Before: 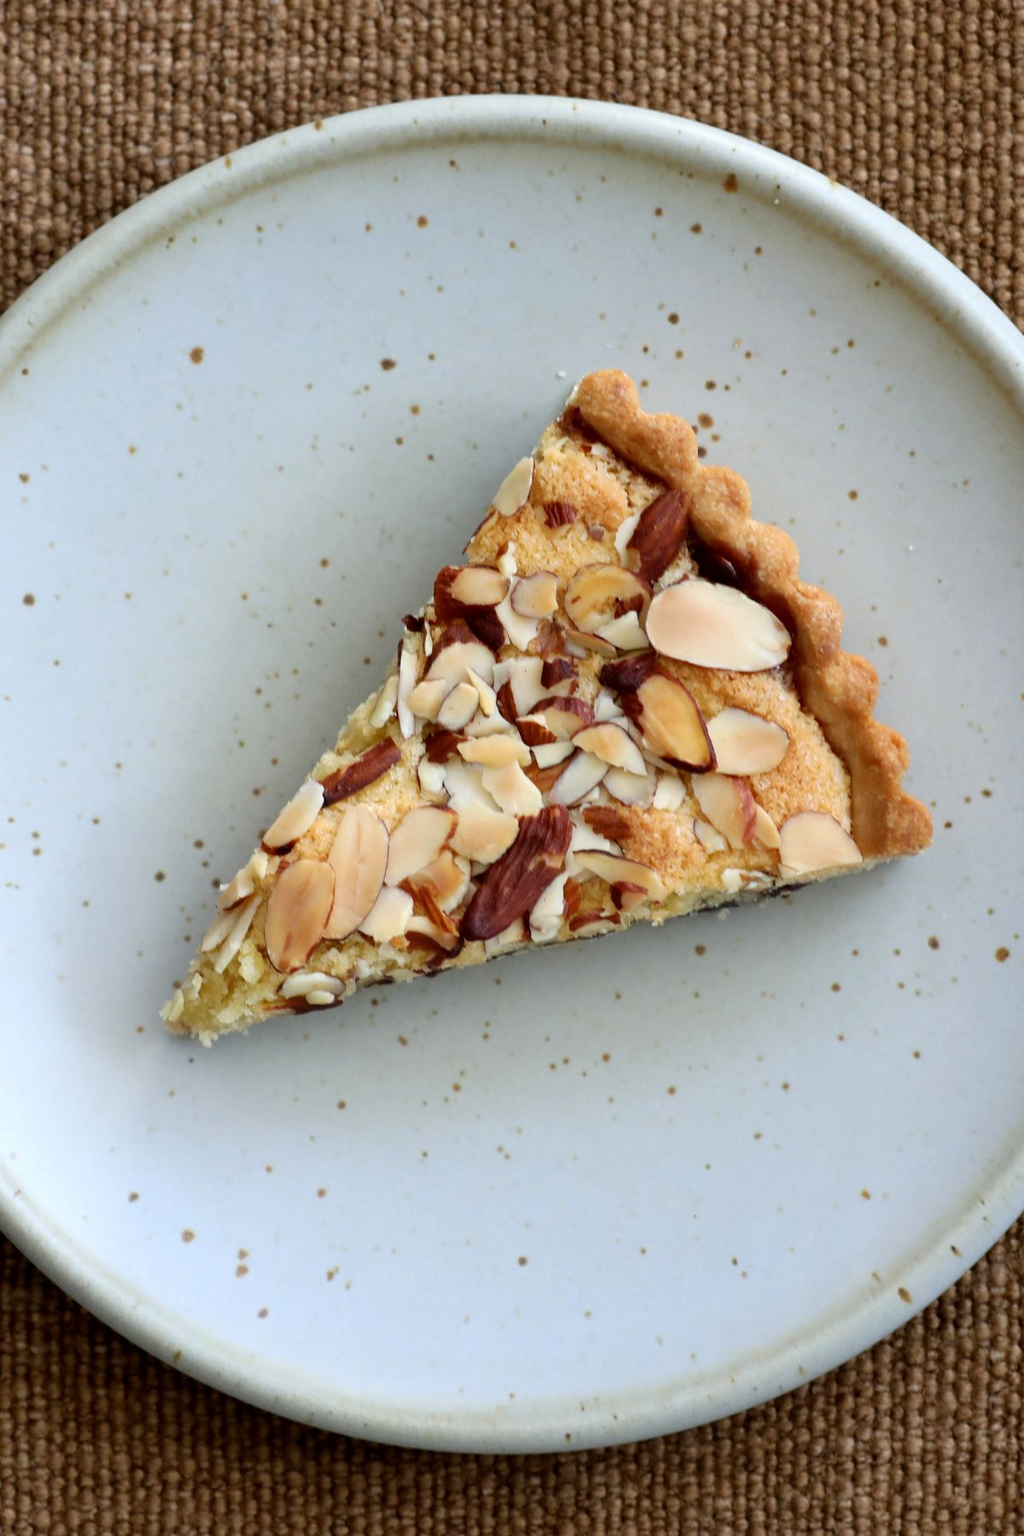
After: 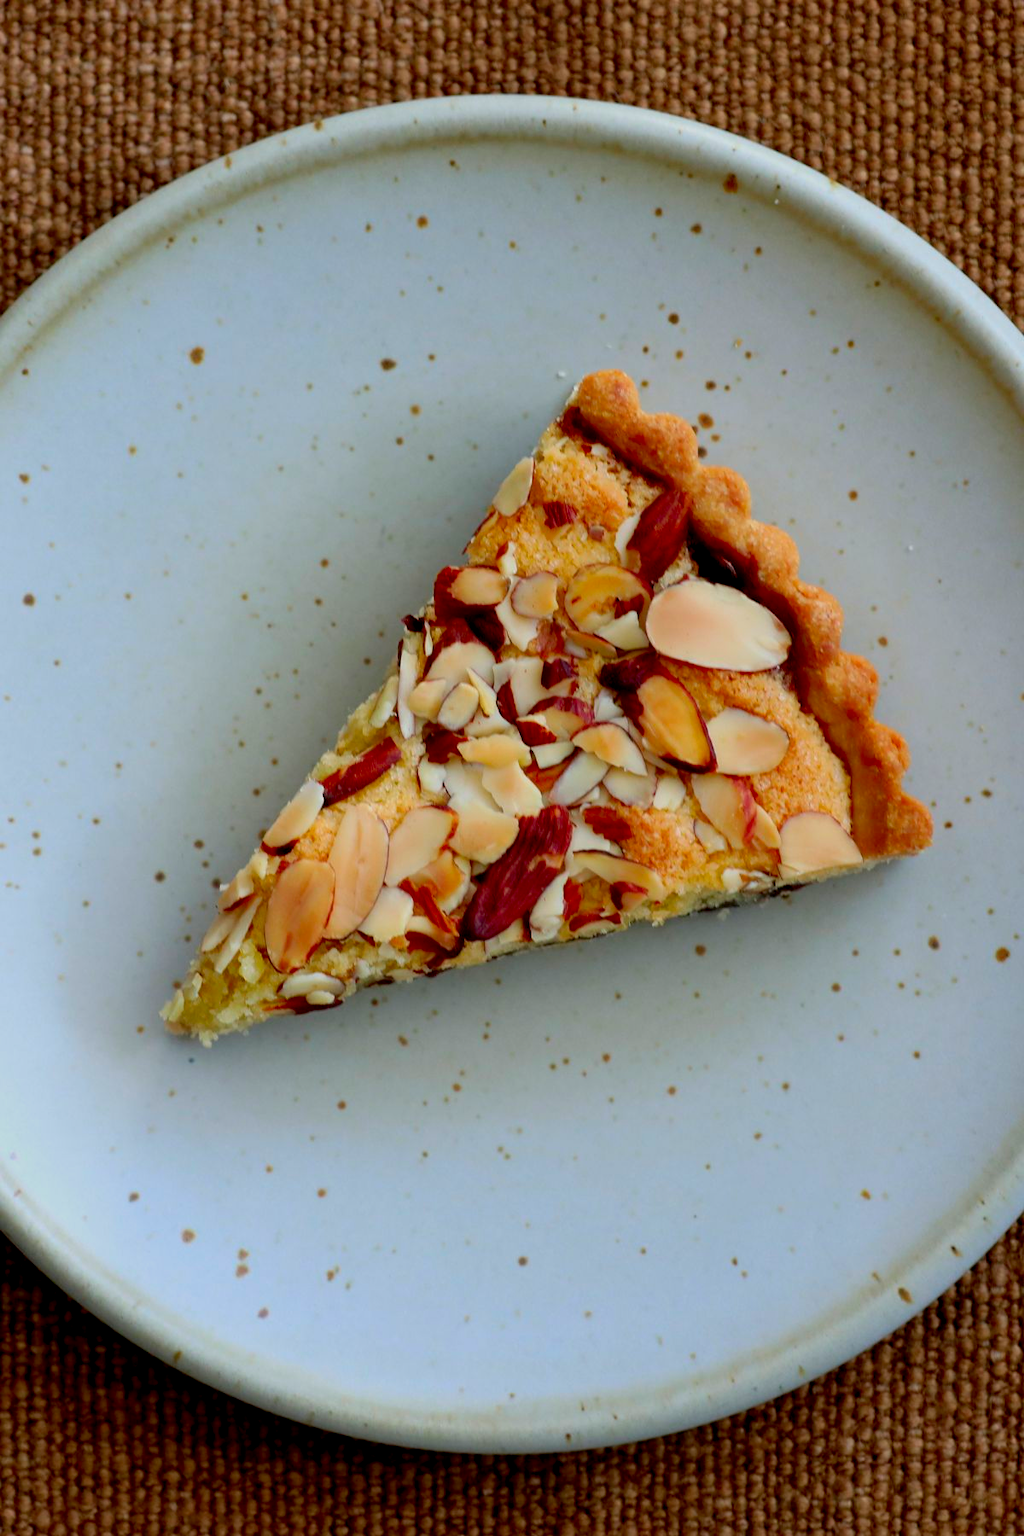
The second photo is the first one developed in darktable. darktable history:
exposure: black level correction 0.011, exposure -0.478 EV, compensate highlight preservation false
tone equalizer: on, module defaults
color contrast: green-magenta contrast 1.69, blue-yellow contrast 1.49
